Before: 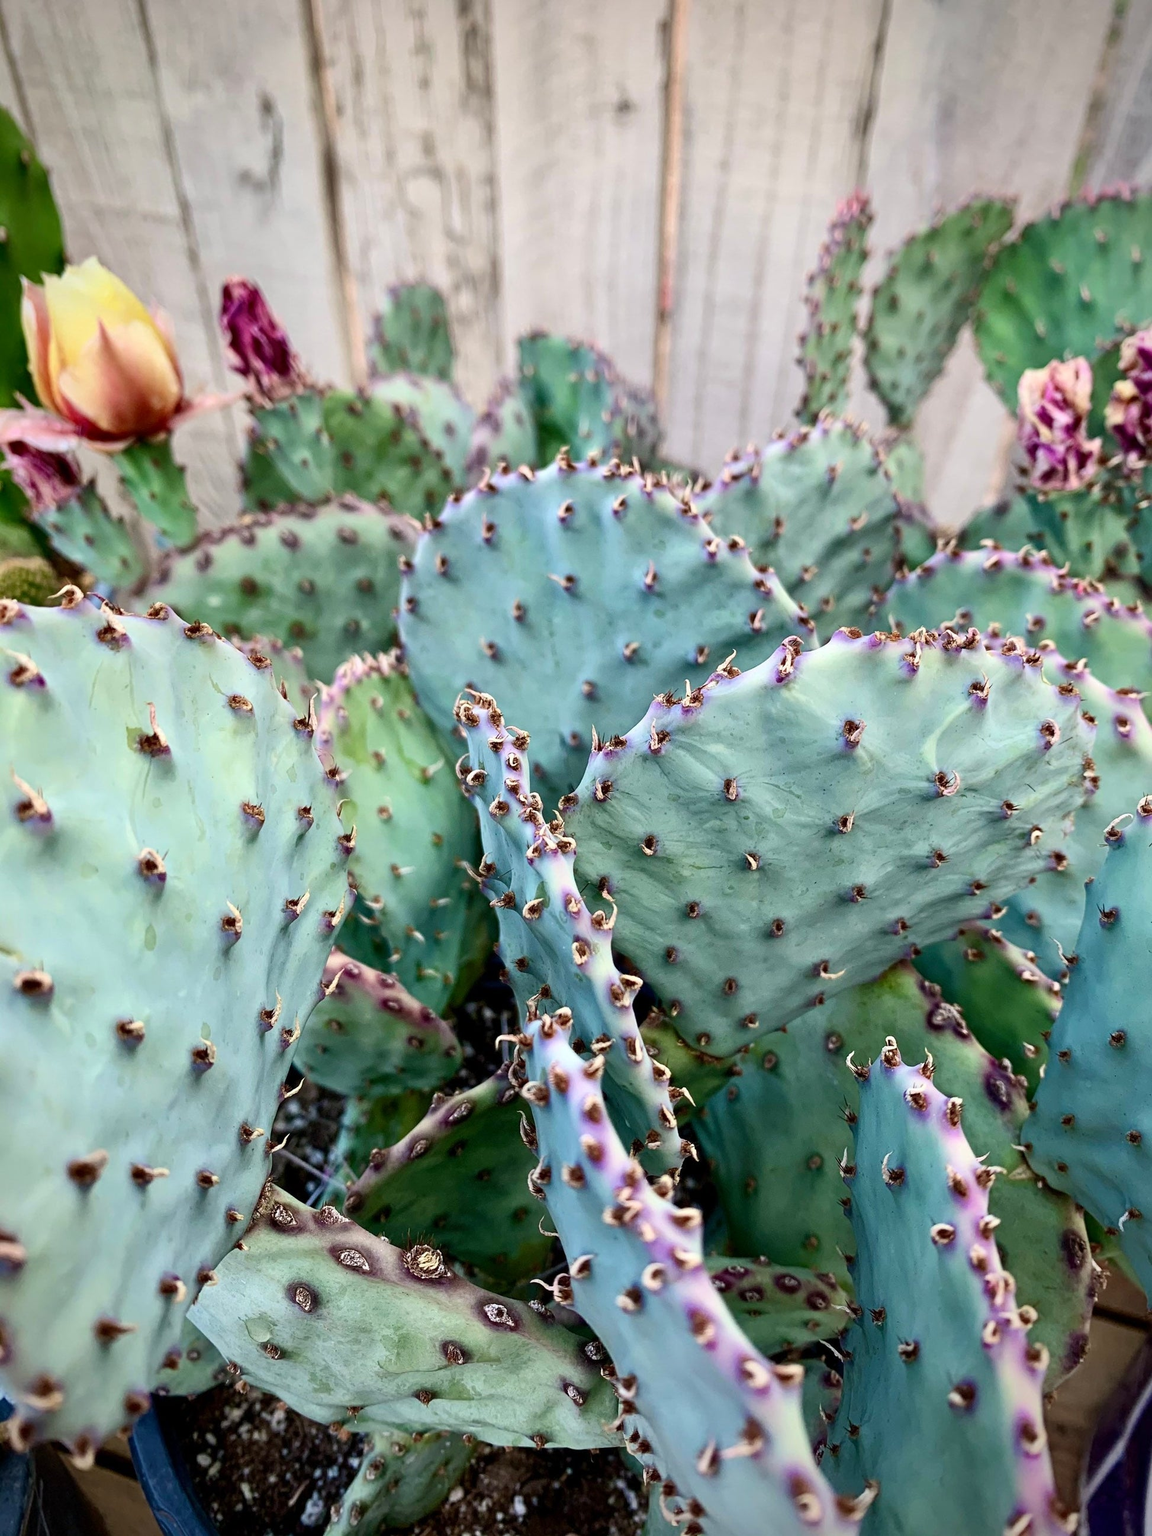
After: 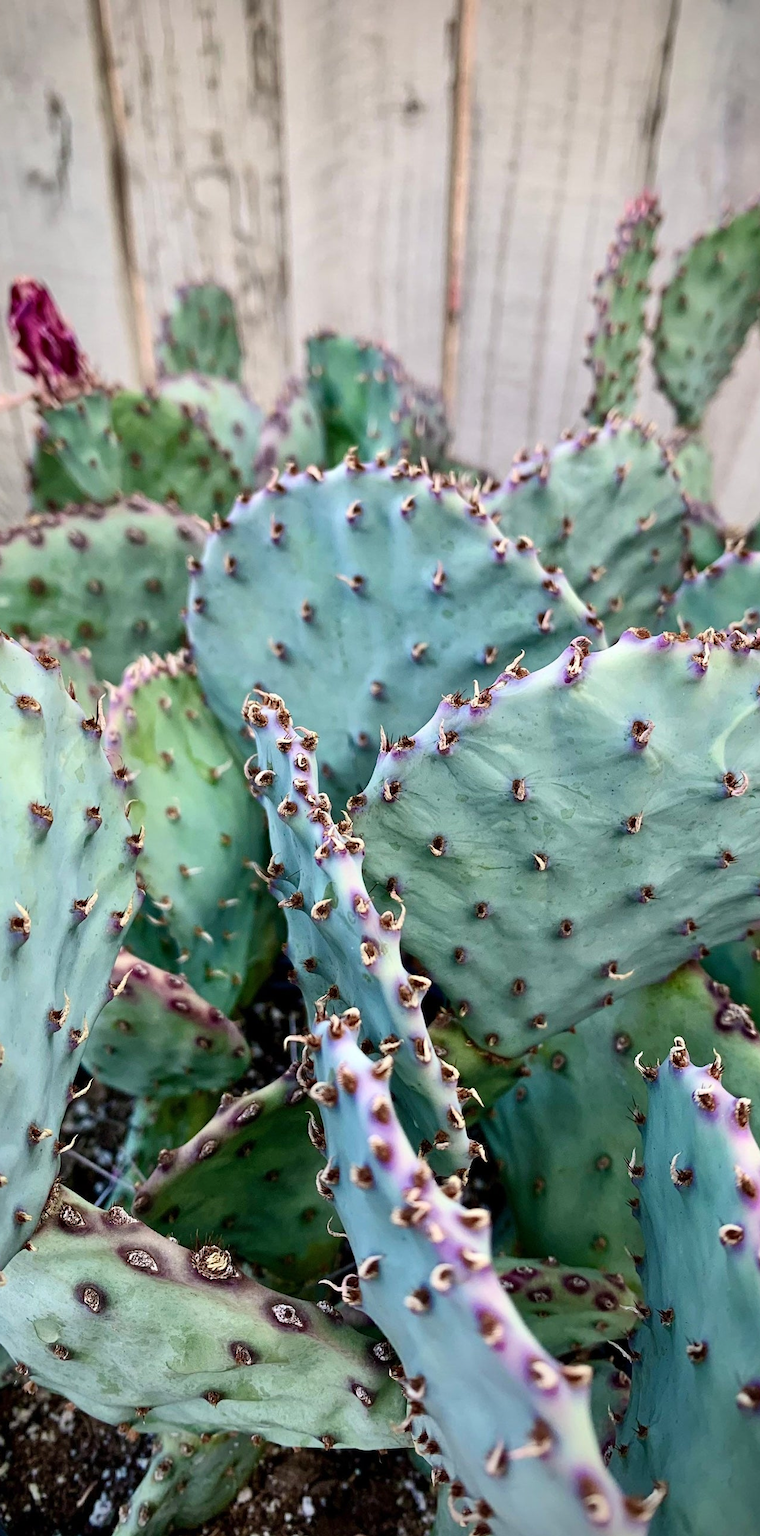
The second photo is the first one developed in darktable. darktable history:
crop and rotate: left 18.442%, right 15.508%
white balance: emerald 1
shadows and highlights: shadows 37.27, highlights -28.18, soften with gaussian
